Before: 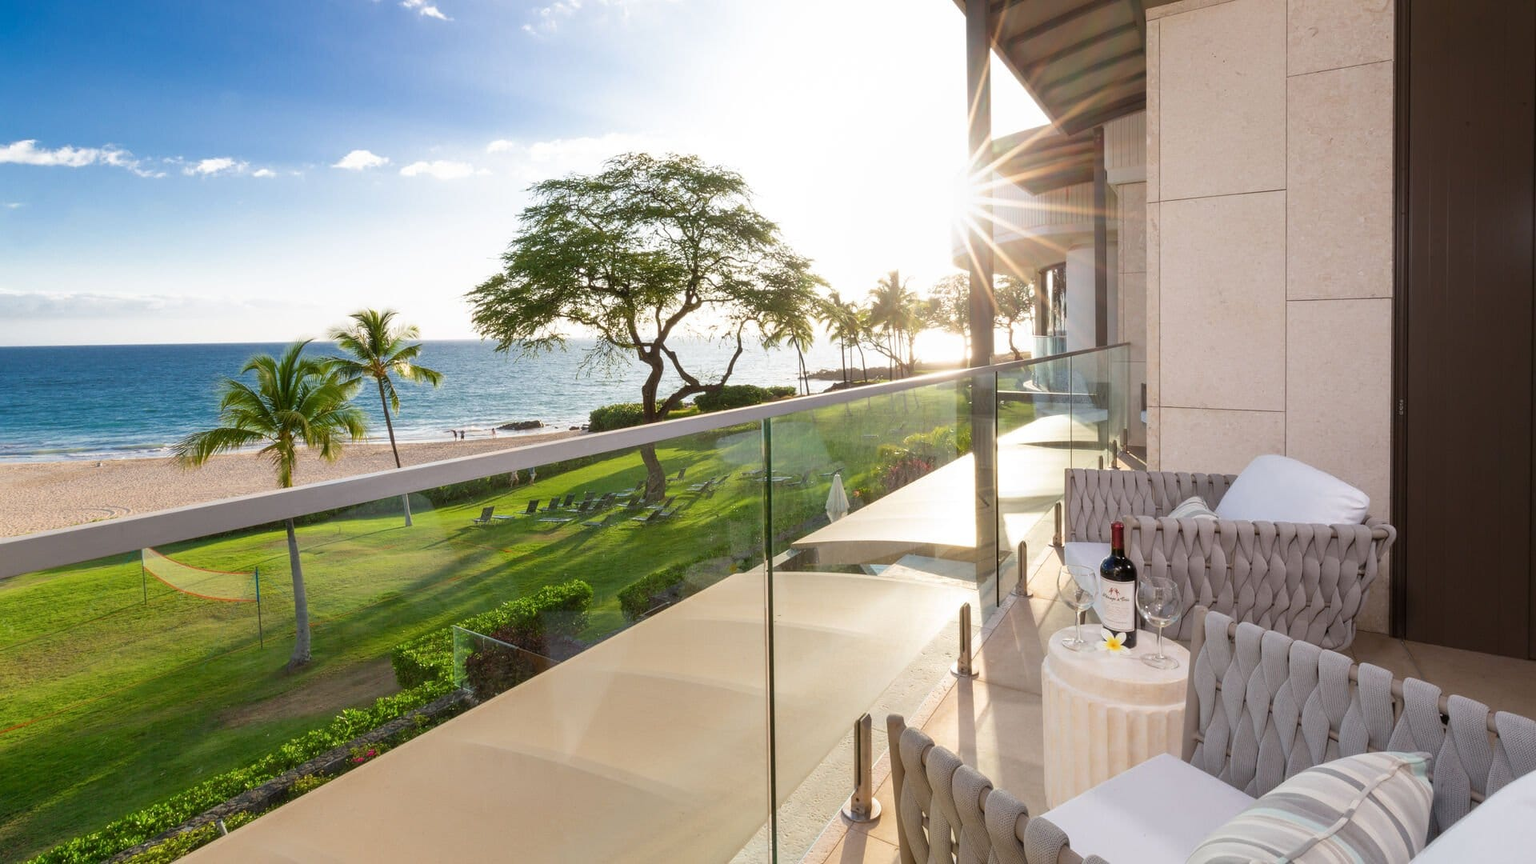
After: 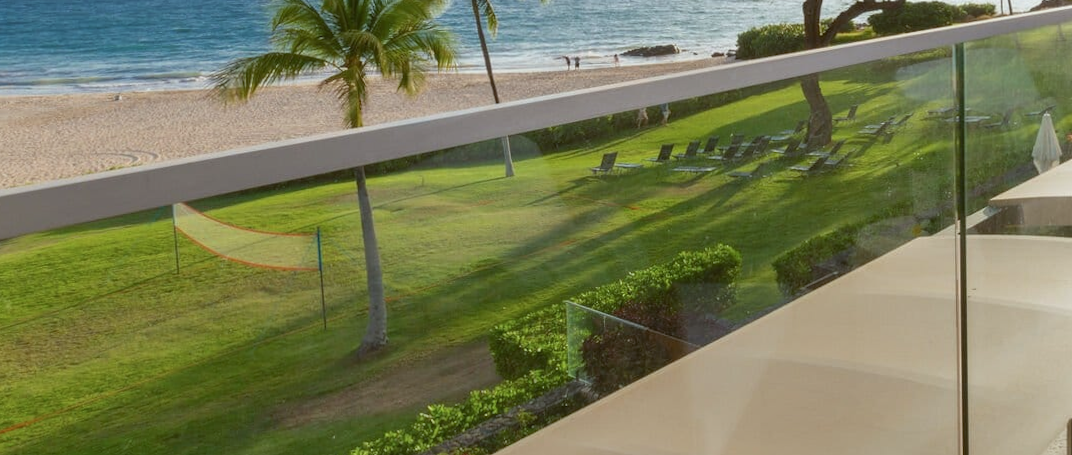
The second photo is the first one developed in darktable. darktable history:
crop: top 44.483%, right 43.593%, bottom 12.892%
rotate and perspective: rotation 0.174°, lens shift (vertical) 0.013, lens shift (horizontal) 0.019, shear 0.001, automatic cropping original format, crop left 0.007, crop right 0.991, crop top 0.016, crop bottom 0.997
color balance: lift [1.004, 1.002, 1.002, 0.998], gamma [1, 1.007, 1.002, 0.993], gain [1, 0.977, 1.013, 1.023], contrast -3.64%
contrast brightness saturation: contrast -0.08, brightness -0.04, saturation -0.11
shadows and highlights: low approximation 0.01, soften with gaussian
